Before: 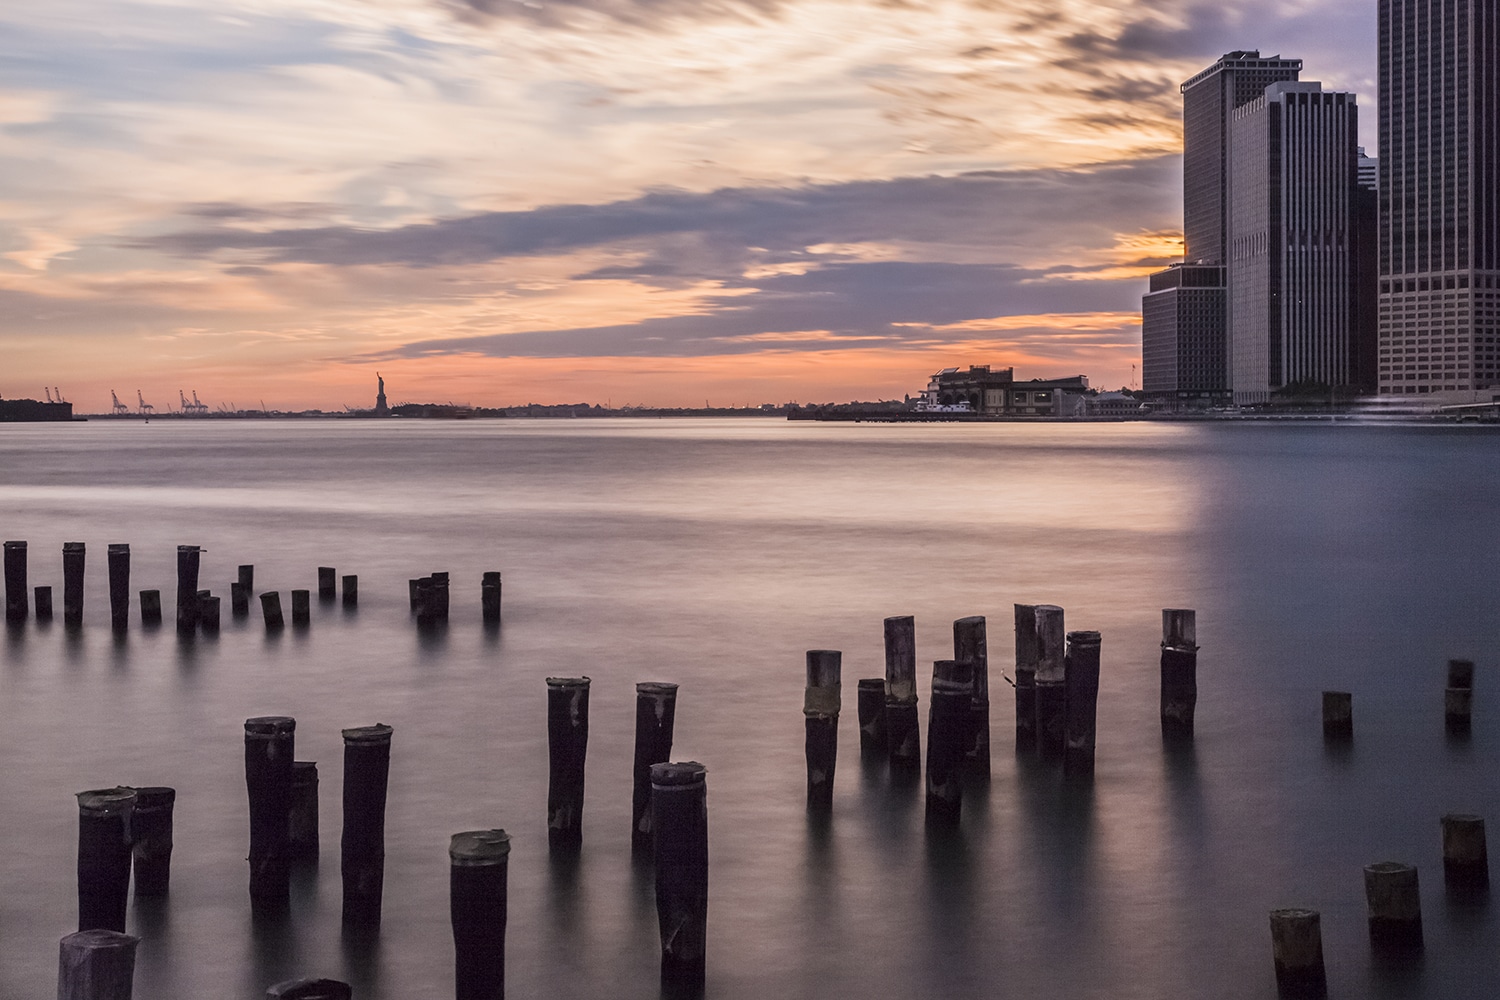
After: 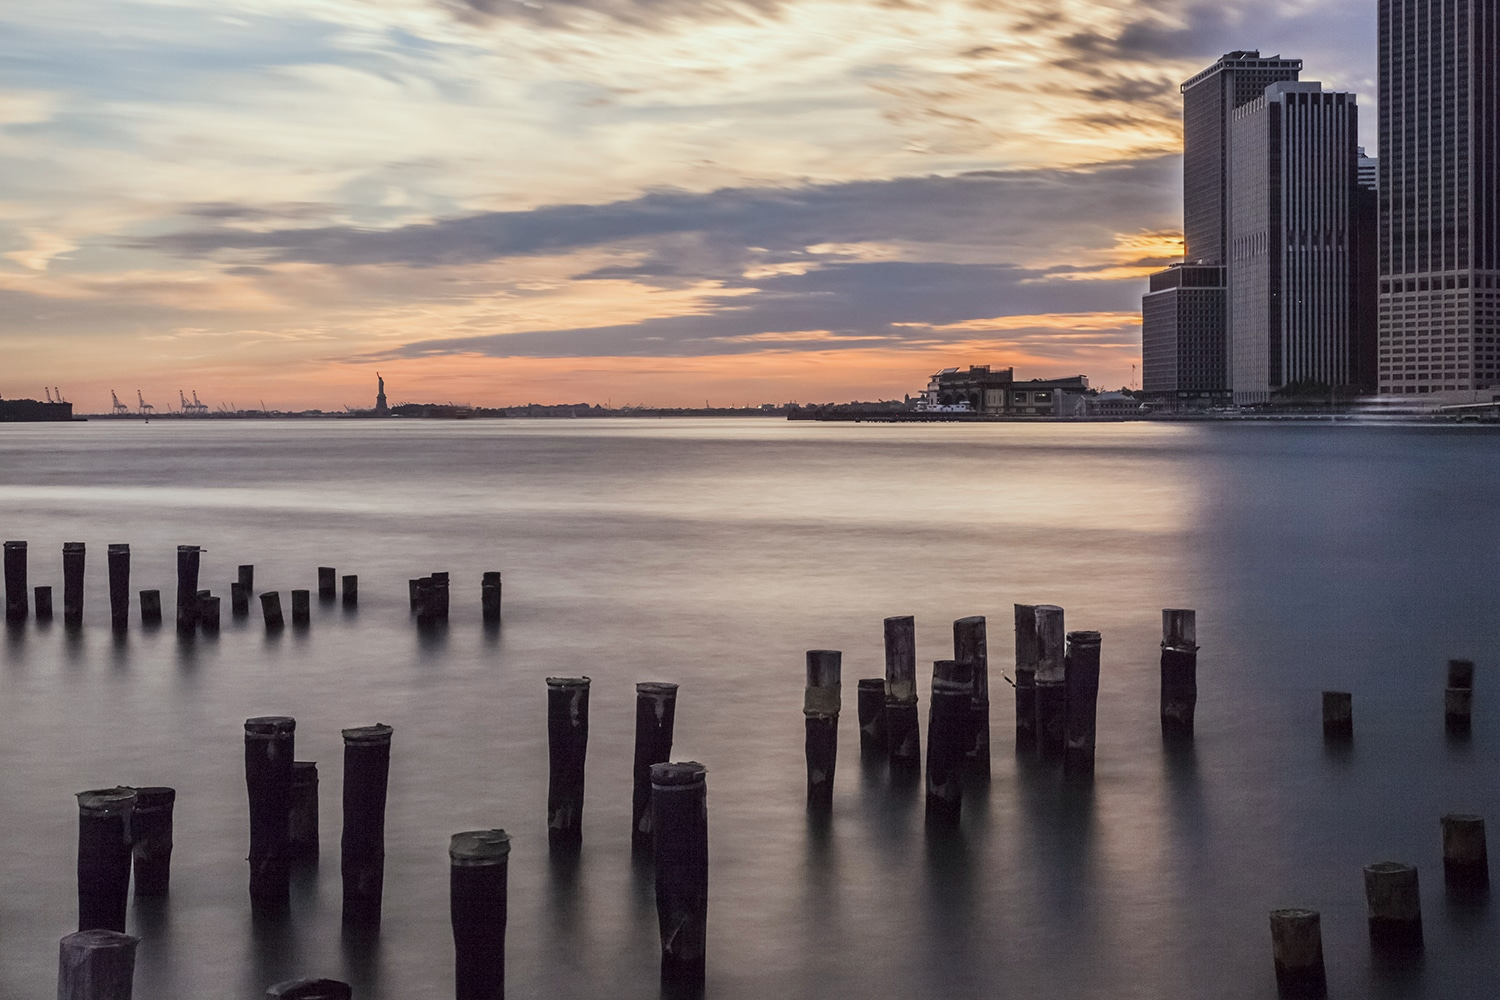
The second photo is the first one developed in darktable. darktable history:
color correction: highlights a* -6.68, highlights b* 0.66
